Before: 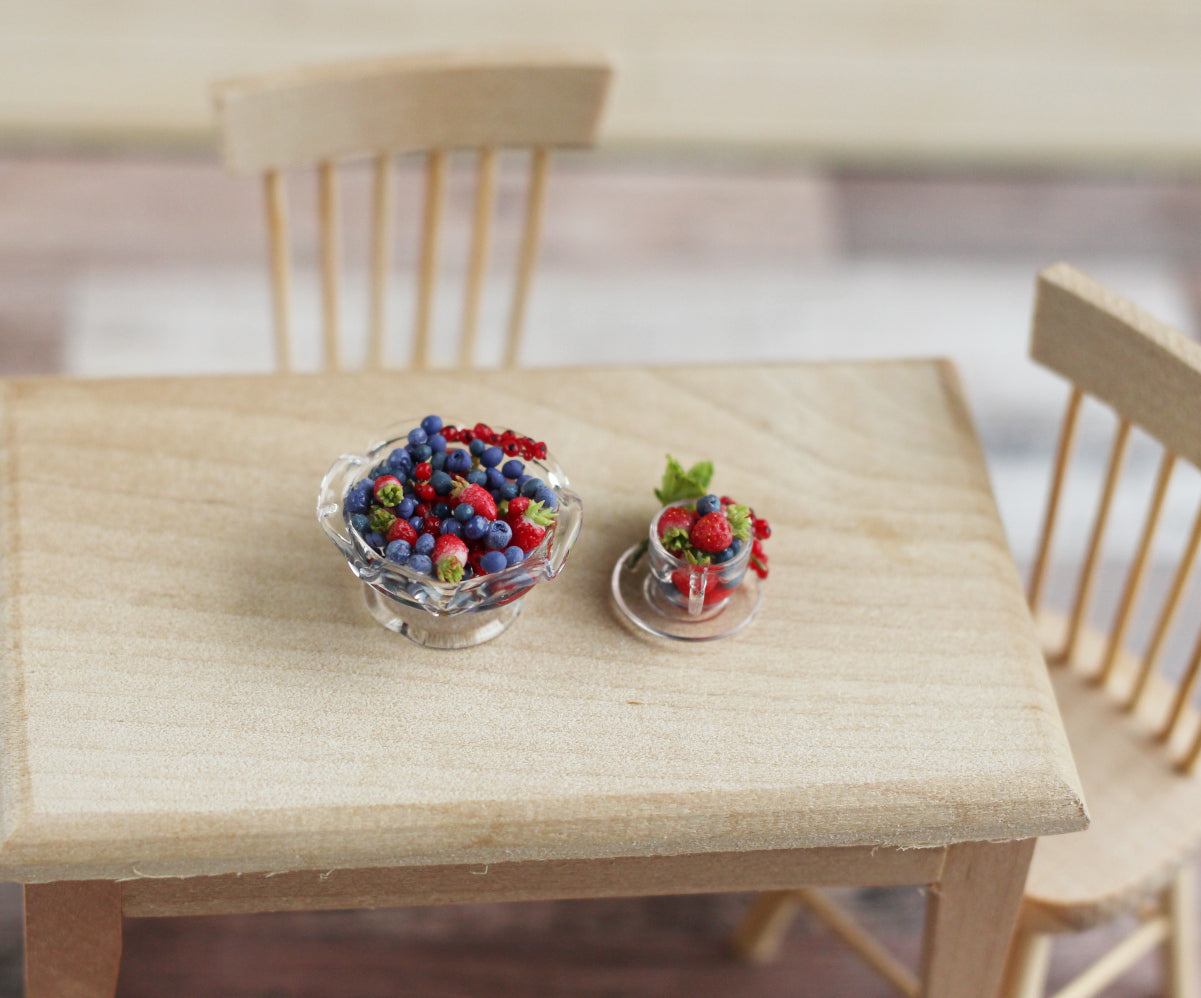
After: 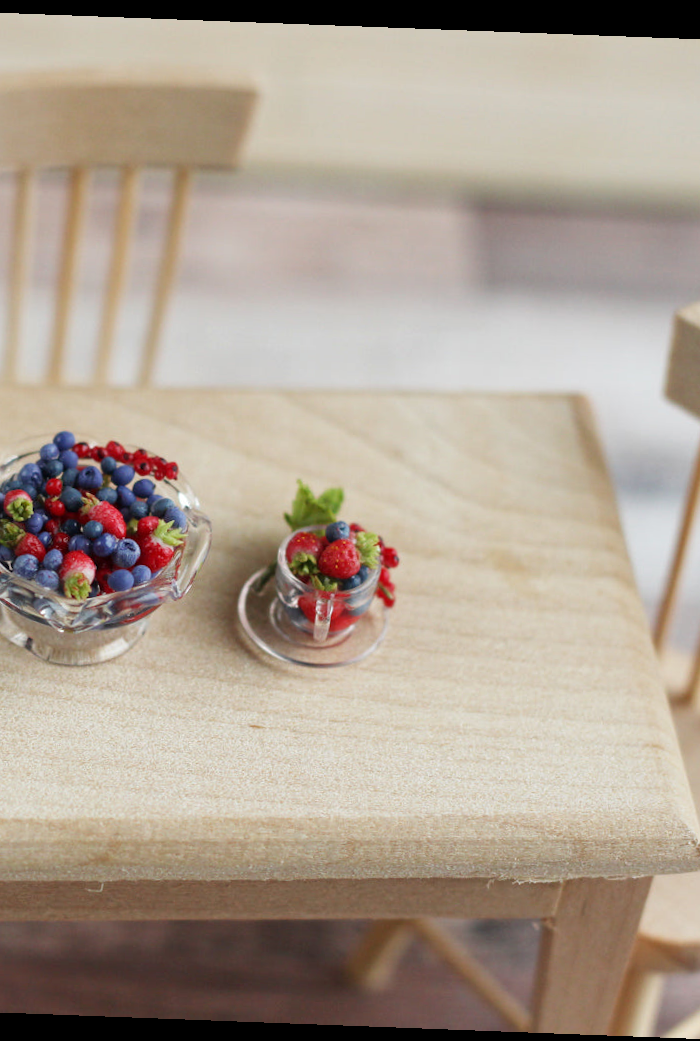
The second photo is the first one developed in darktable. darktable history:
crop: left 31.458%, top 0%, right 11.876%
rotate and perspective: rotation 2.17°, automatic cropping off
